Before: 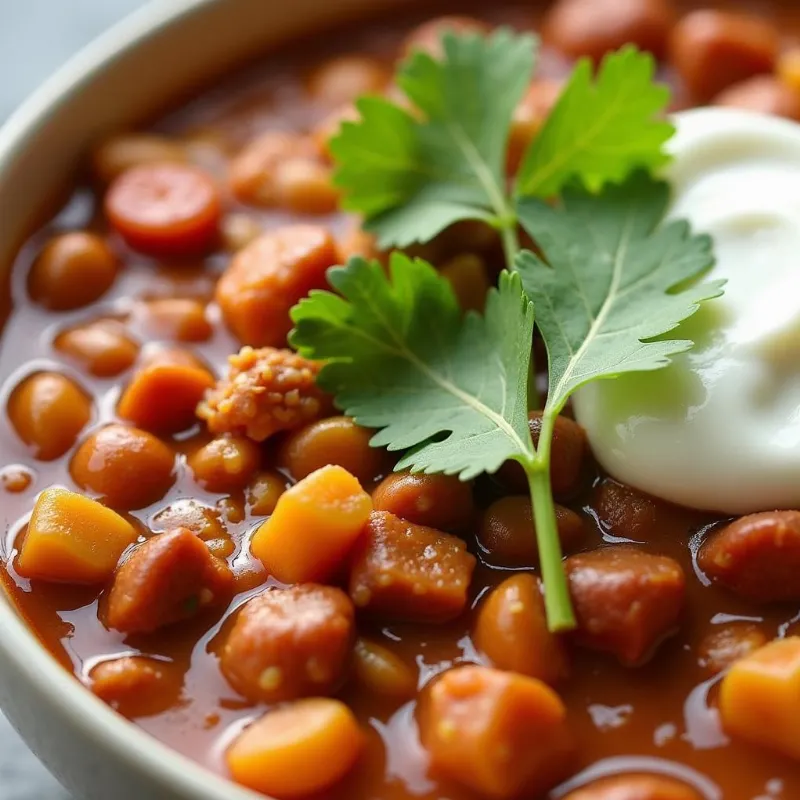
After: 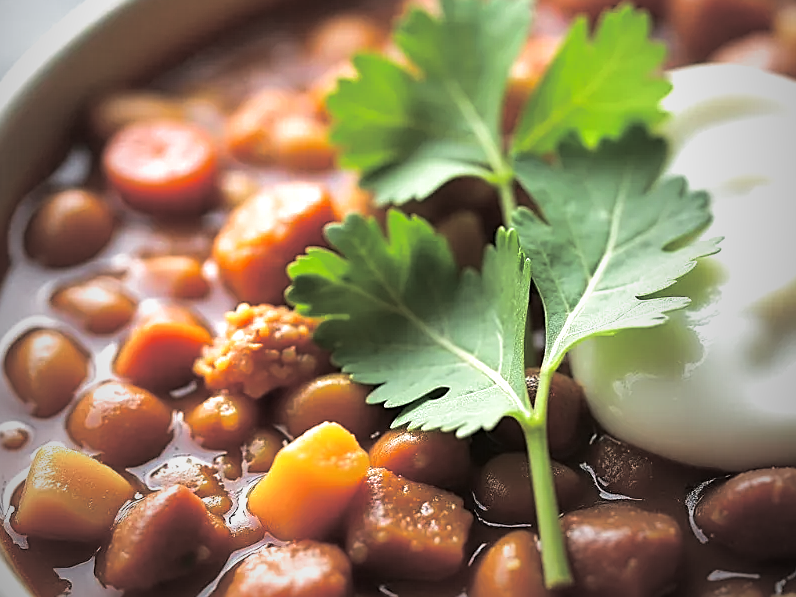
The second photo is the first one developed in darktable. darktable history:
sharpen: on, module defaults
exposure: black level correction 0, exposure 0.6 EV, compensate exposure bias true, compensate highlight preservation false
crop: left 0.387%, top 5.469%, bottom 19.809%
shadows and highlights: shadows 4.1, highlights -17.6, soften with gaussian
color correction: highlights a* 0.003, highlights b* -0.283
split-toning: shadows › hue 36°, shadows › saturation 0.05, highlights › hue 10.8°, highlights › saturation 0.15, compress 40%
vignetting: fall-off start 72.14%, fall-off radius 108.07%, brightness -0.713, saturation -0.488, center (-0.054, -0.359), width/height ratio 0.729
white balance: emerald 1
